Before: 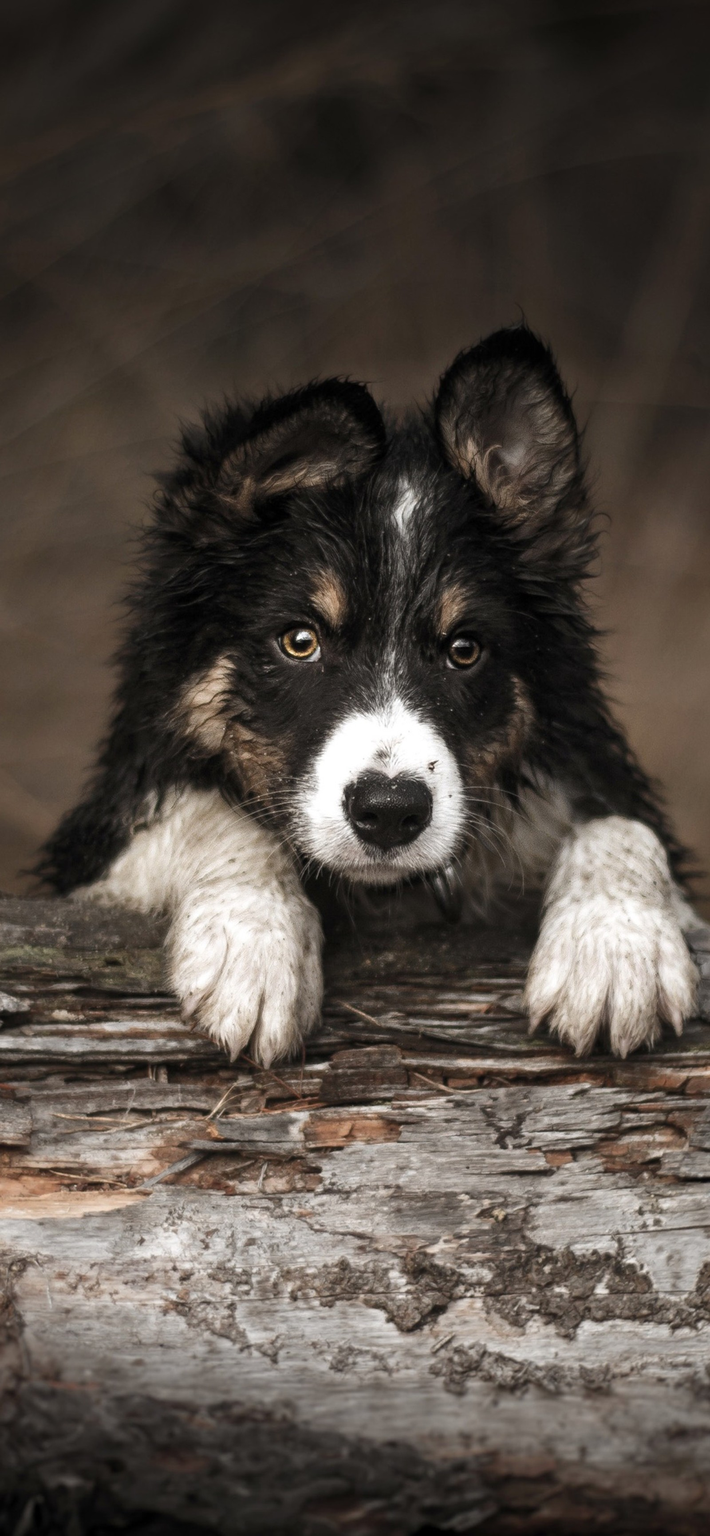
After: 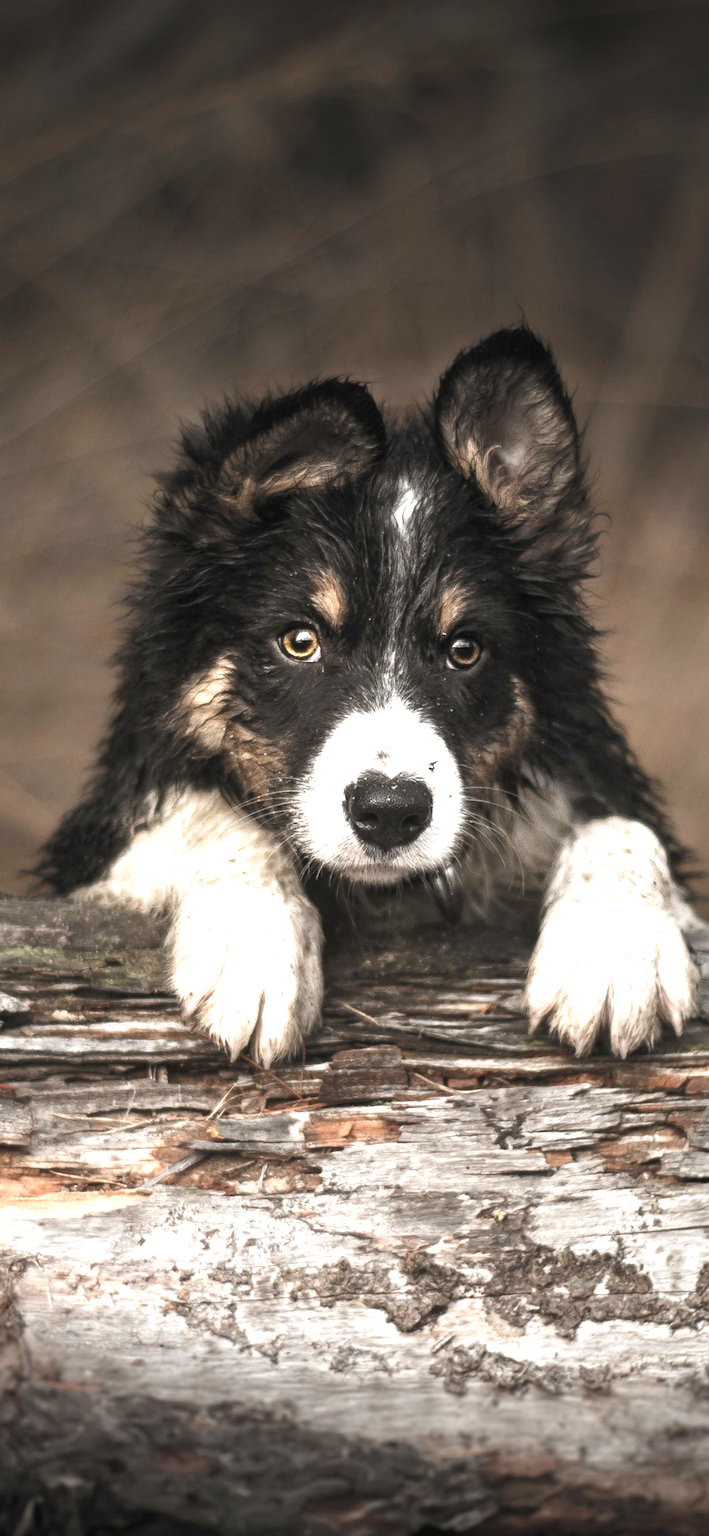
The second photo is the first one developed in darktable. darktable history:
exposure: black level correction -0.002, exposure 1.114 EV, compensate highlight preservation false
